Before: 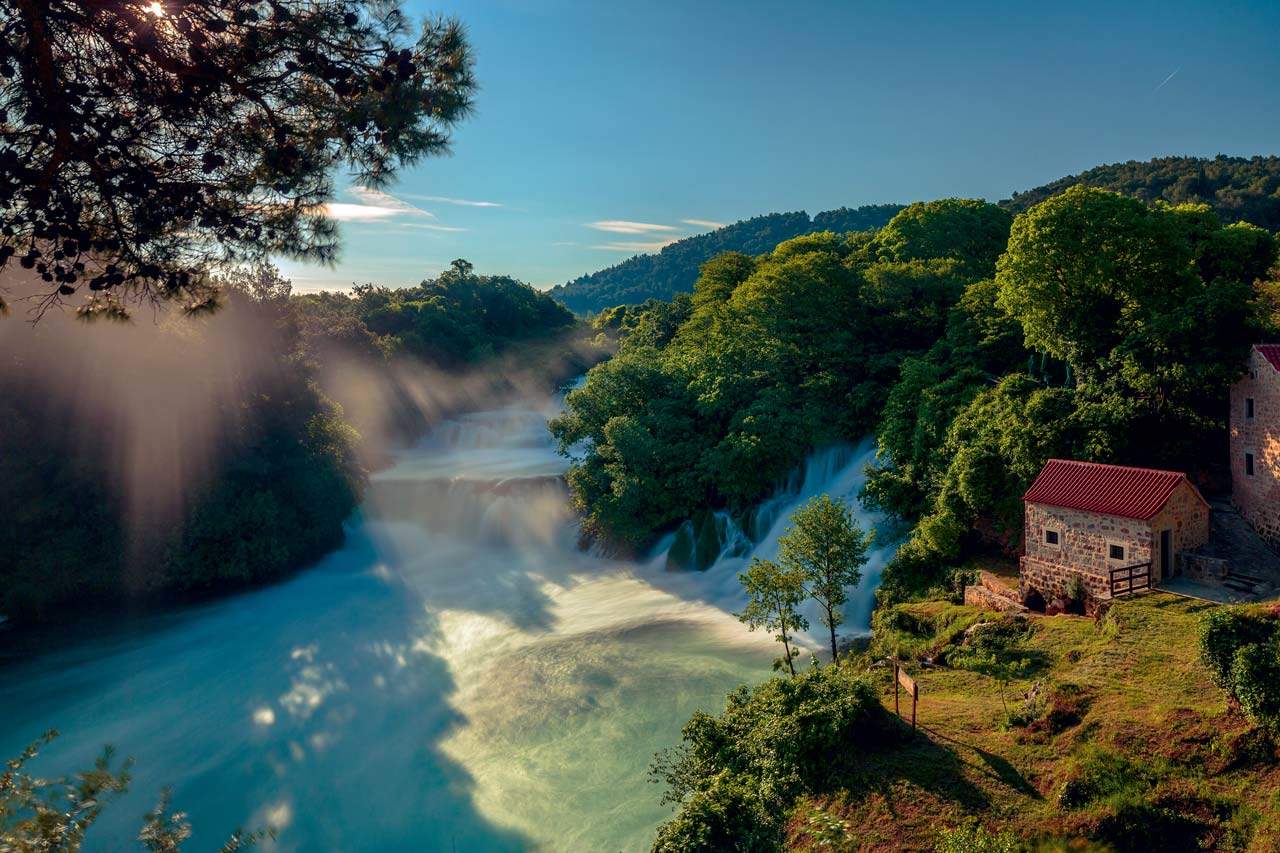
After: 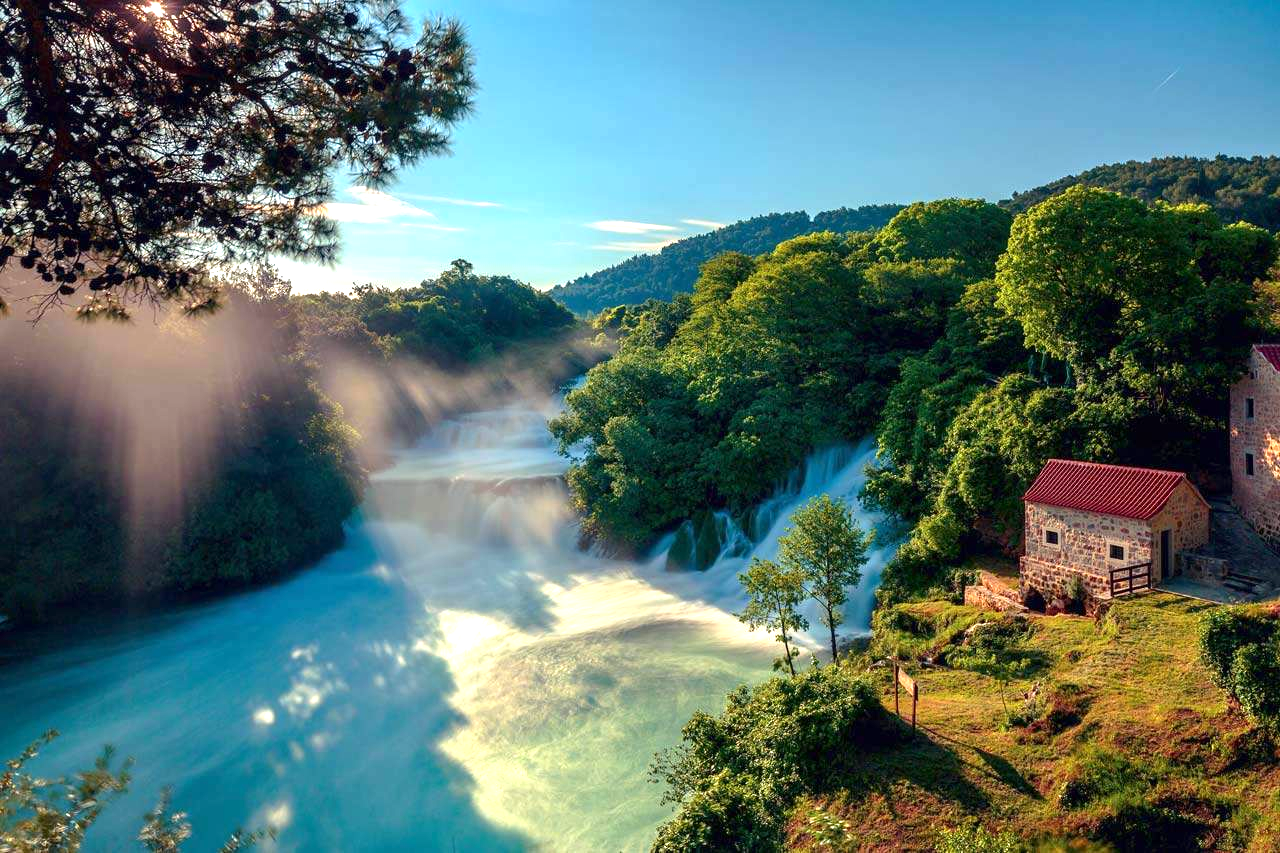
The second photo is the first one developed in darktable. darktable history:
exposure: exposure 0.921 EV, compensate exposure bias true, compensate highlight preservation false
